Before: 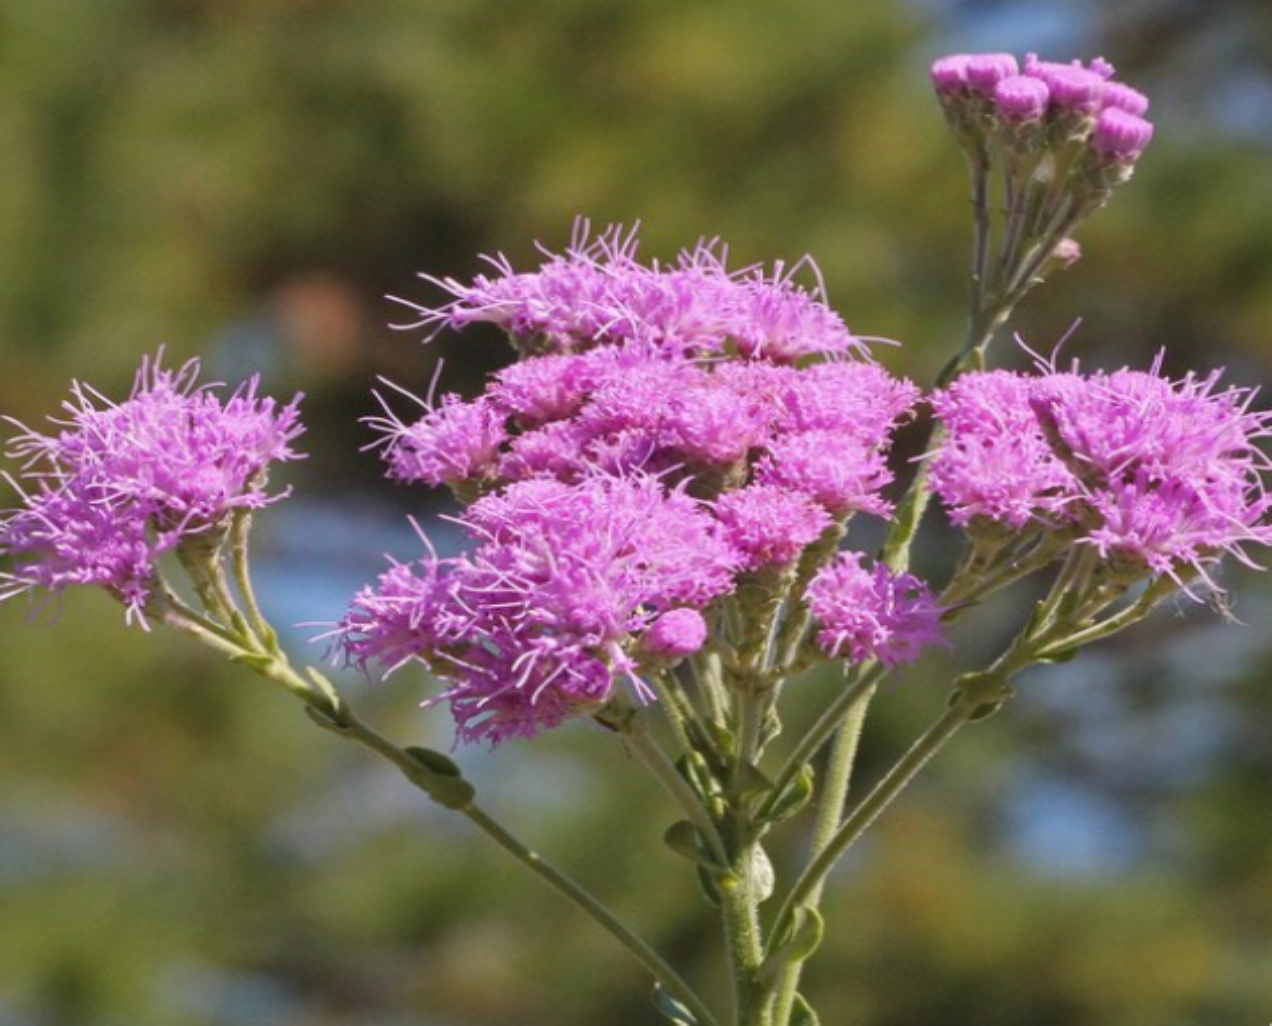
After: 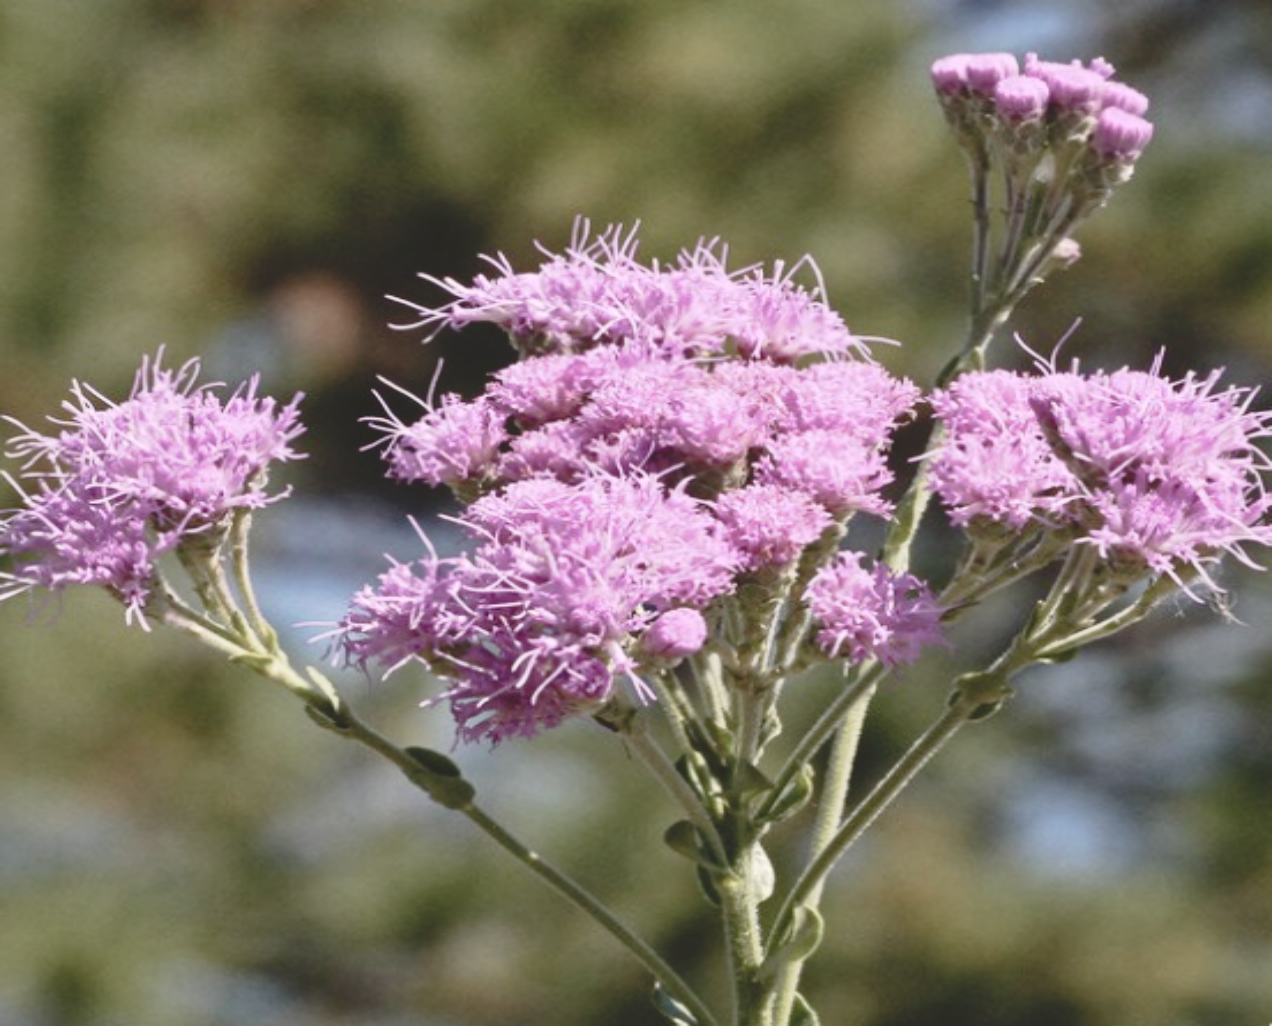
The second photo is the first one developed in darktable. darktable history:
tone curve: curves: ch0 [(0, 0) (0.003, 0.132) (0.011, 0.13) (0.025, 0.134) (0.044, 0.138) (0.069, 0.154) (0.1, 0.17) (0.136, 0.198) (0.177, 0.25) (0.224, 0.308) (0.277, 0.371) (0.335, 0.432) (0.399, 0.491) (0.468, 0.55) (0.543, 0.612) (0.623, 0.679) (0.709, 0.766) (0.801, 0.842) (0.898, 0.912) (1, 1)], preserve colors none
contrast brightness saturation: contrast 0.25, saturation -0.31
